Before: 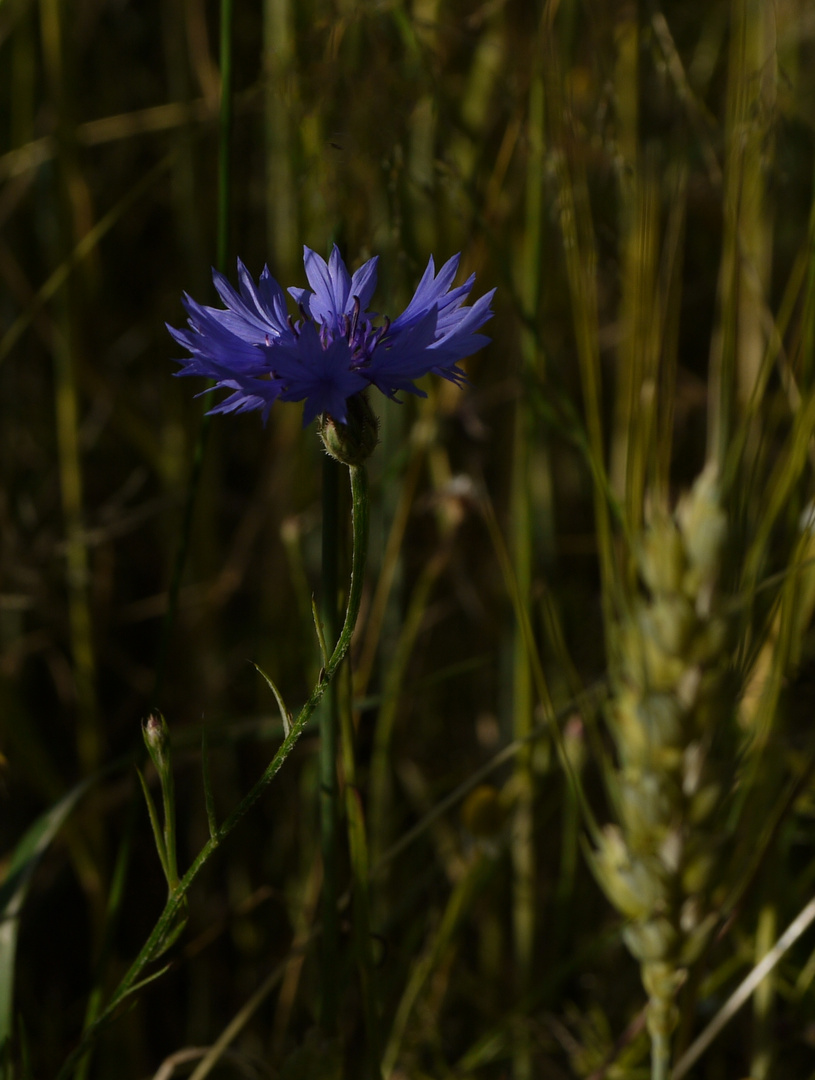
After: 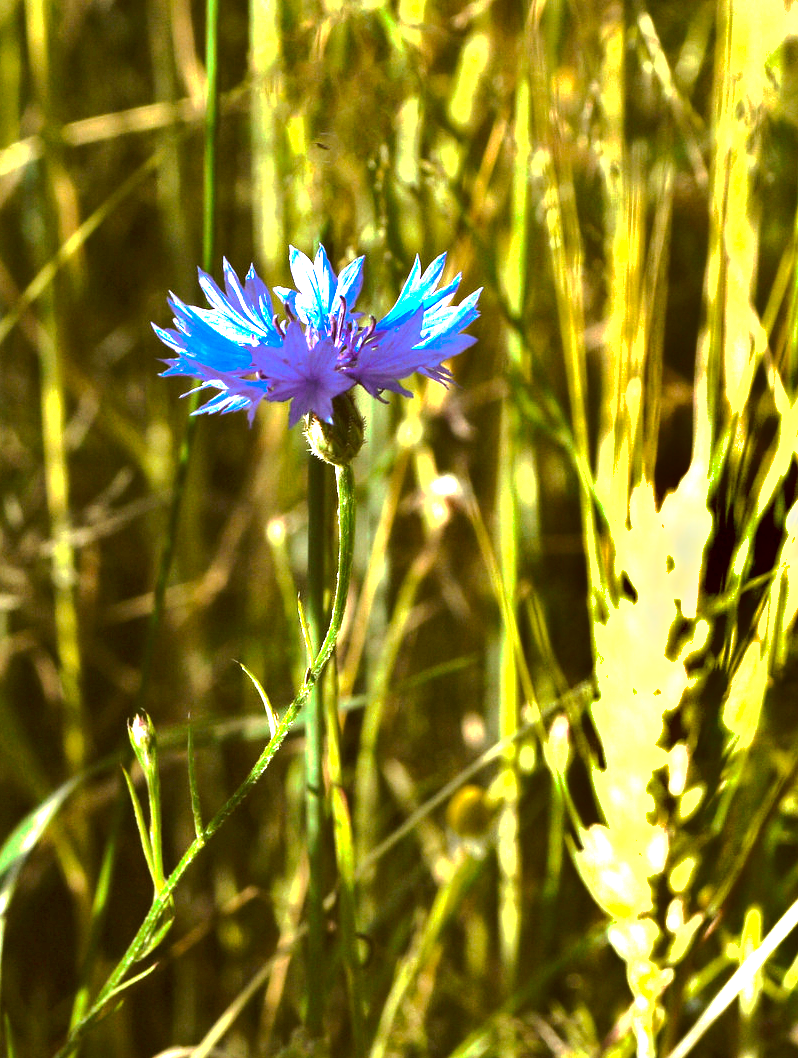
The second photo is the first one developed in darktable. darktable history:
white balance: red 0.98, blue 1.034
exposure: black level correction 0, exposure 1.5 EV, compensate exposure bias true, compensate highlight preservation false
color correction: highlights a* -0.482, highlights b* 0.161, shadows a* 4.66, shadows b* 20.72
crop: left 1.743%, right 0.268%, bottom 2.011%
shadows and highlights: soften with gaussian
tone curve: curves: ch0 [(0, 0) (0.003, 0.01) (0.011, 0.014) (0.025, 0.029) (0.044, 0.051) (0.069, 0.072) (0.1, 0.097) (0.136, 0.123) (0.177, 0.16) (0.224, 0.2) (0.277, 0.248) (0.335, 0.305) (0.399, 0.37) (0.468, 0.454) (0.543, 0.534) (0.623, 0.609) (0.709, 0.681) (0.801, 0.752) (0.898, 0.841) (1, 1)], preserve colors none
tone equalizer: -8 EV -0.75 EV, -7 EV -0.7 EV, -6 EV -0.6 EV, -5 EV -0.4 EV, -3 EV 0.4 EV, -2 EV 0.6 EV, -1 EV 0.7 EV, +0 EV 0.75 EV, edges refinement/feathering 500, mask exposure compensation -1.57 EV, preserve details no
